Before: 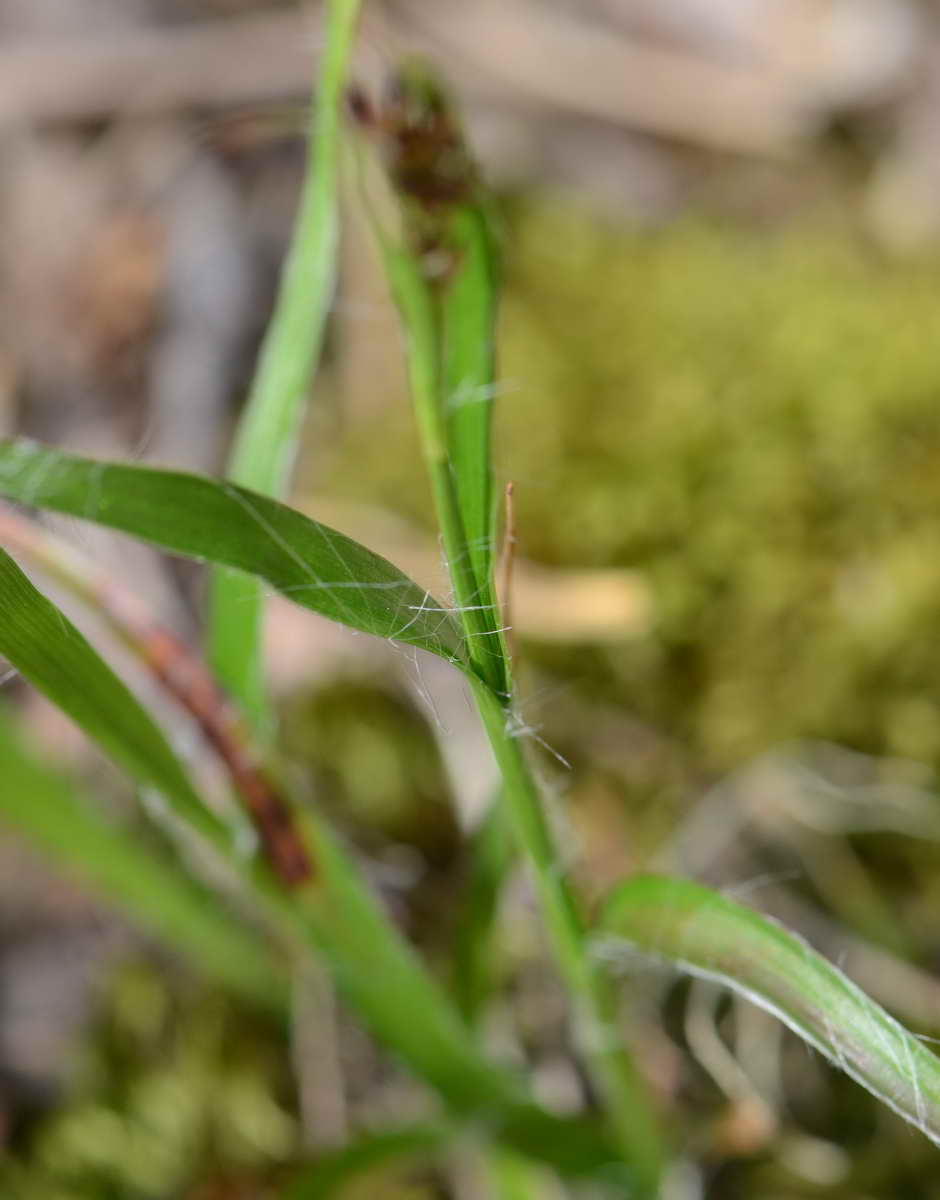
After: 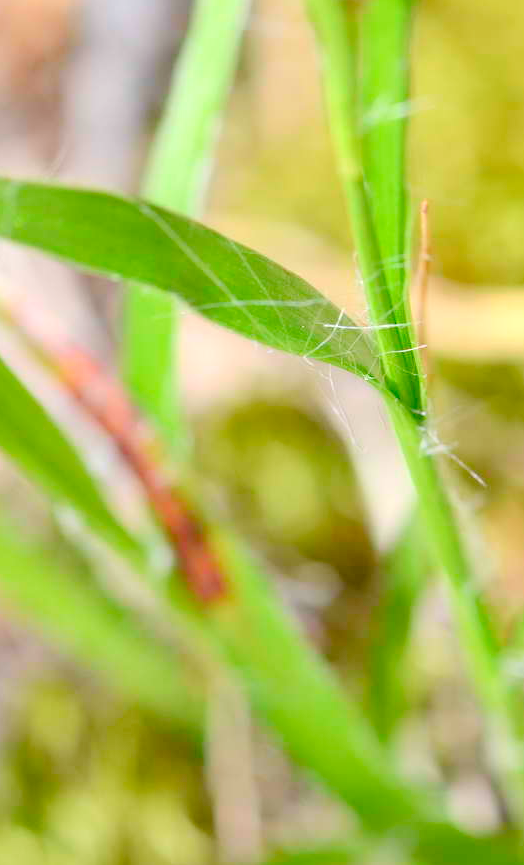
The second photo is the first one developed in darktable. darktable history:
crop: left 9.075%, top 23.531%, right 35.116%, bottom 4.339%
levels: levels [0.008, 0.318, 0.836]
